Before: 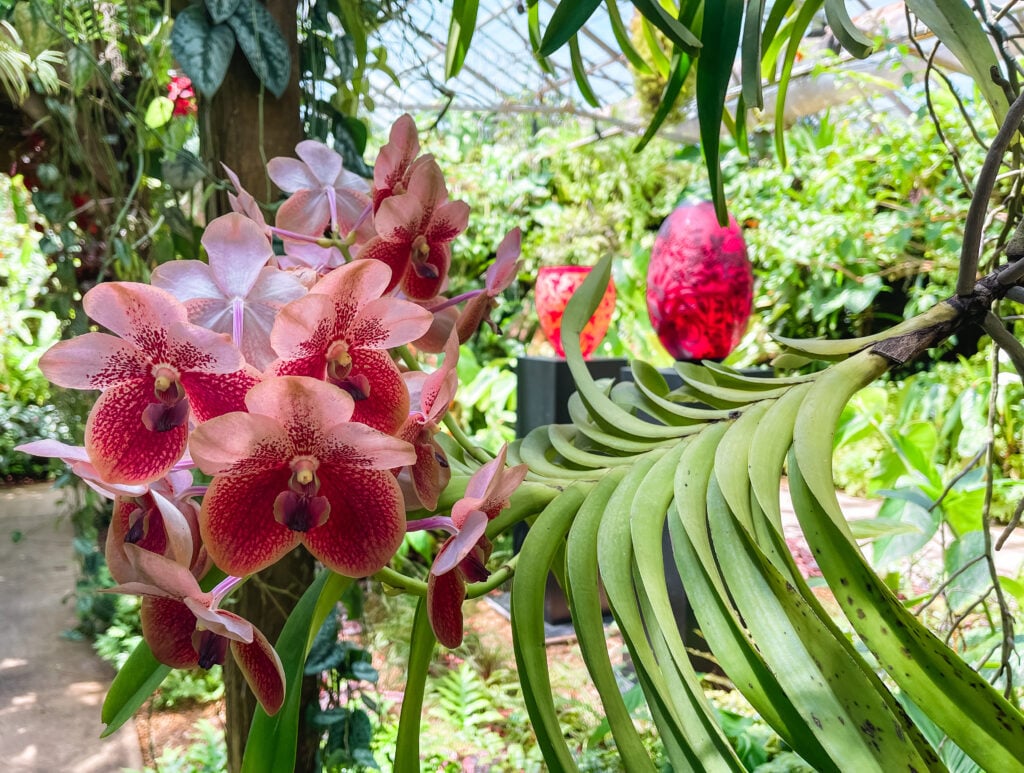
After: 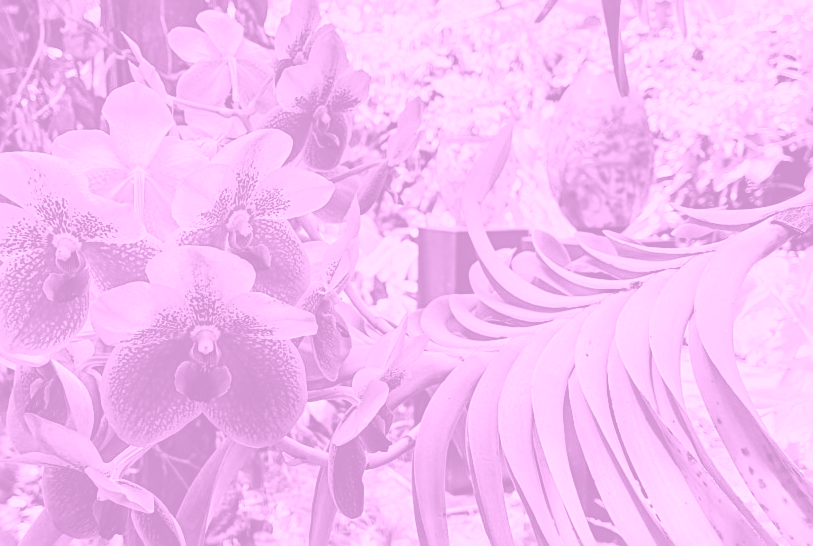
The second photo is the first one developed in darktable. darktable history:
crop: left 9.712%, top 16.928%, right 10.845%, bottom 12.332%
tone curve: curves: ch0 [(0, 0) (0.181, 0.087) (0.498, 0.485) (0.78, 0.742) (0.993, 0.954)]; ch1 [(0, 0) (0.311, 0.149) (0.395, 0.349) (0.488, 0.477) (0.612, 0.641) (1, 1)]; ch2 [(0, 0) (0.5, 0.5) (0.638, 0.667) (1, 1)], color space Lab, independent channels, preserve colors none
sharpen: radius 2.767
colorize: hue 331.2°, saturation 75%, source mix 30.28%, lightness 70.52%, version 1
